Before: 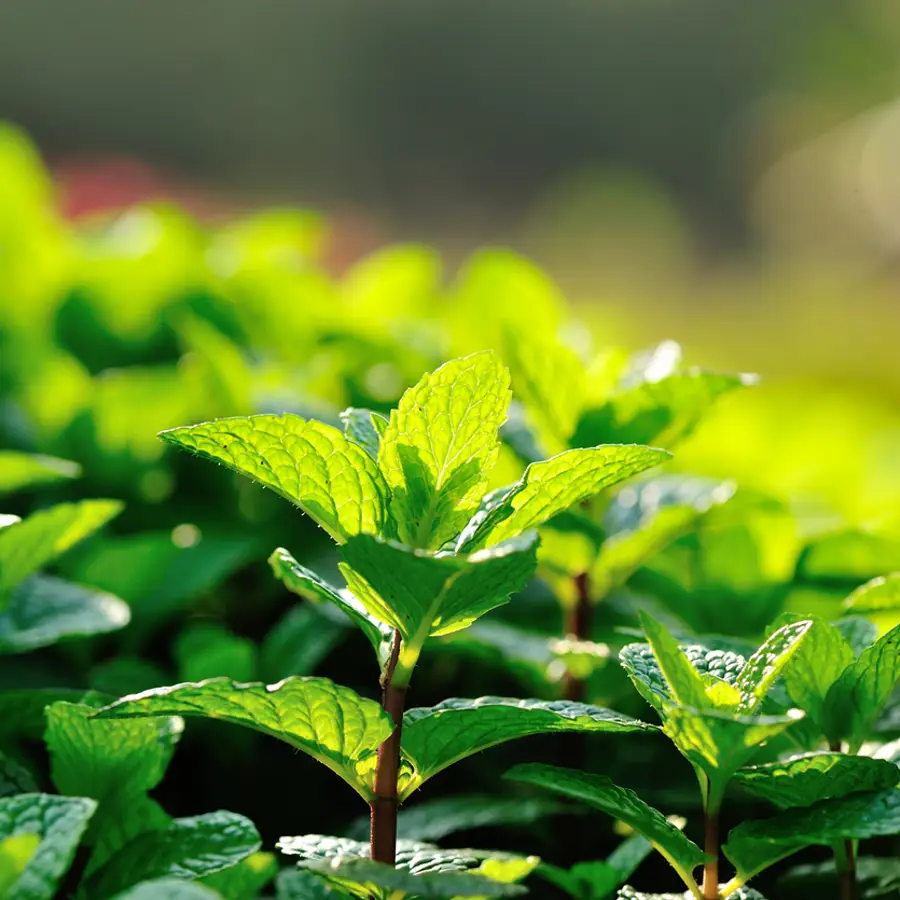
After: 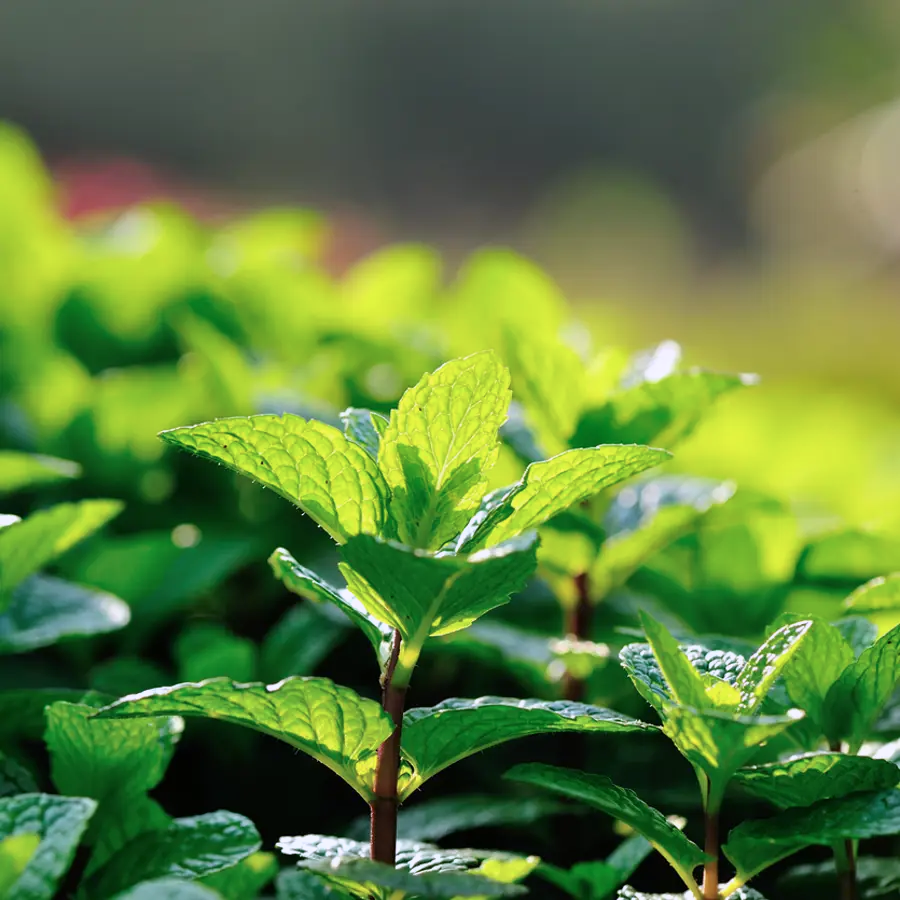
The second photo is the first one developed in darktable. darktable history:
color calibration: illuminant custom, x 0.363, y 0.385, temperature 4528.03 K
exposure: exposure -0.116 EV, compensate exposure bias true, compensate highlight preservation false
